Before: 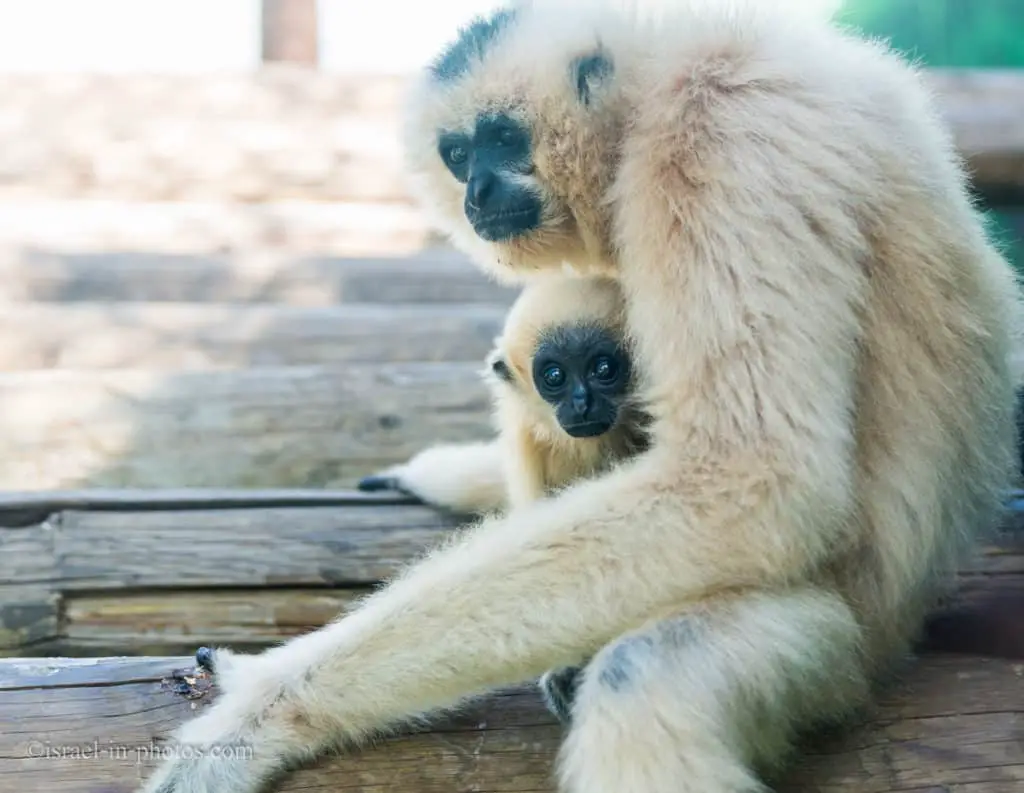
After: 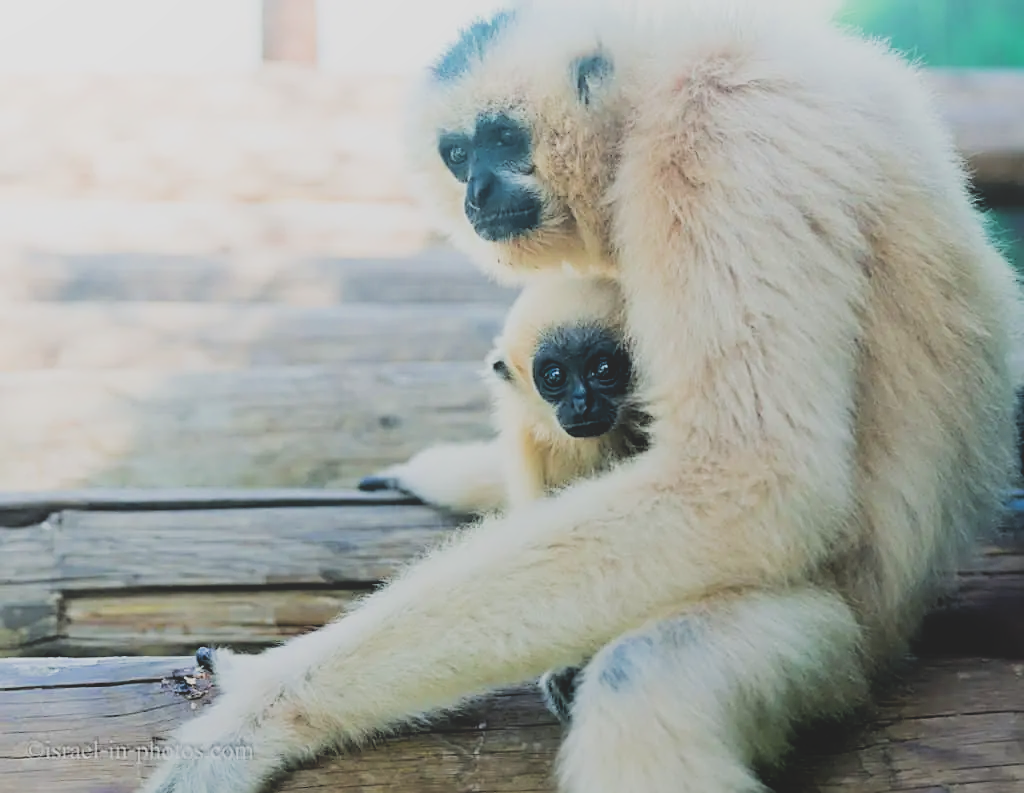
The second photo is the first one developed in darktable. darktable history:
color zones: curves: ch0 [(0, 0.5) (0.143, 0.5) (0.286, 0.5) (0.429, 0.5) (0.62, 0.489) (0.714, 0.445) (0.844, 0.496) (1, 0.5)]; ch1 [(0, 0.5) (0.143, 0.5) (0.286, 0.5) (0.429, 0.5) (0.571, 0.5) (0.714, 0.523) (0.857, 0.5) (1, 0.5)]
filmic rgb: black relative exposure -5 EV, hardness 2.88, contrast 1.3, highlights saturation mix -30%
sharpen: on, module defaults
local contrast: detail 69%
